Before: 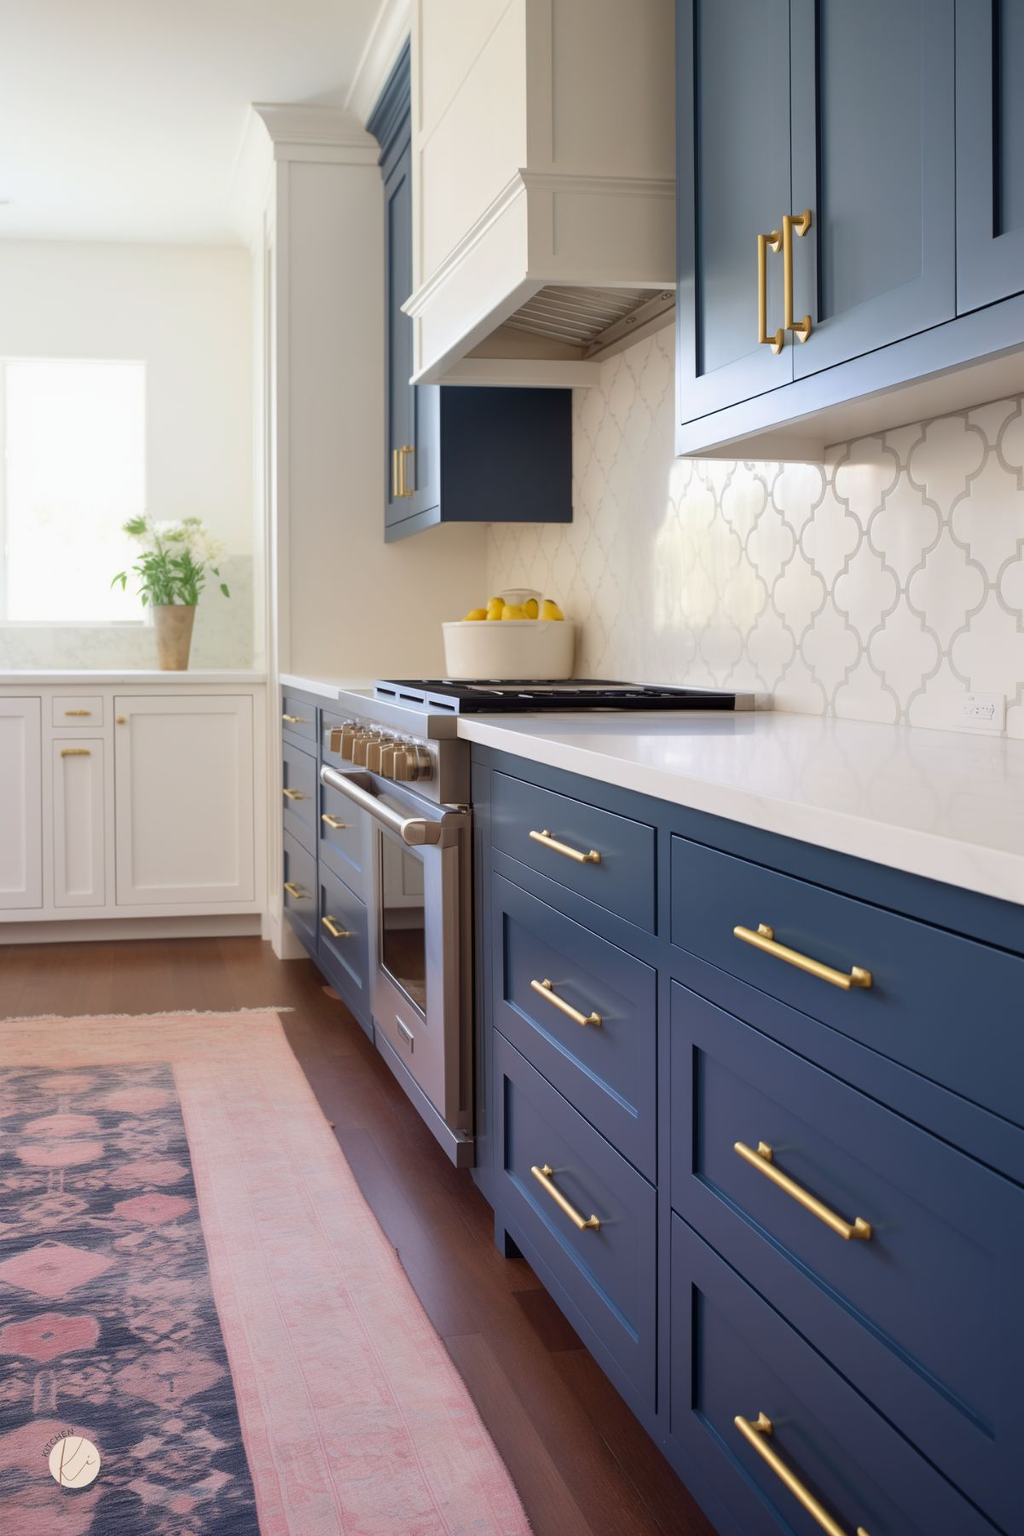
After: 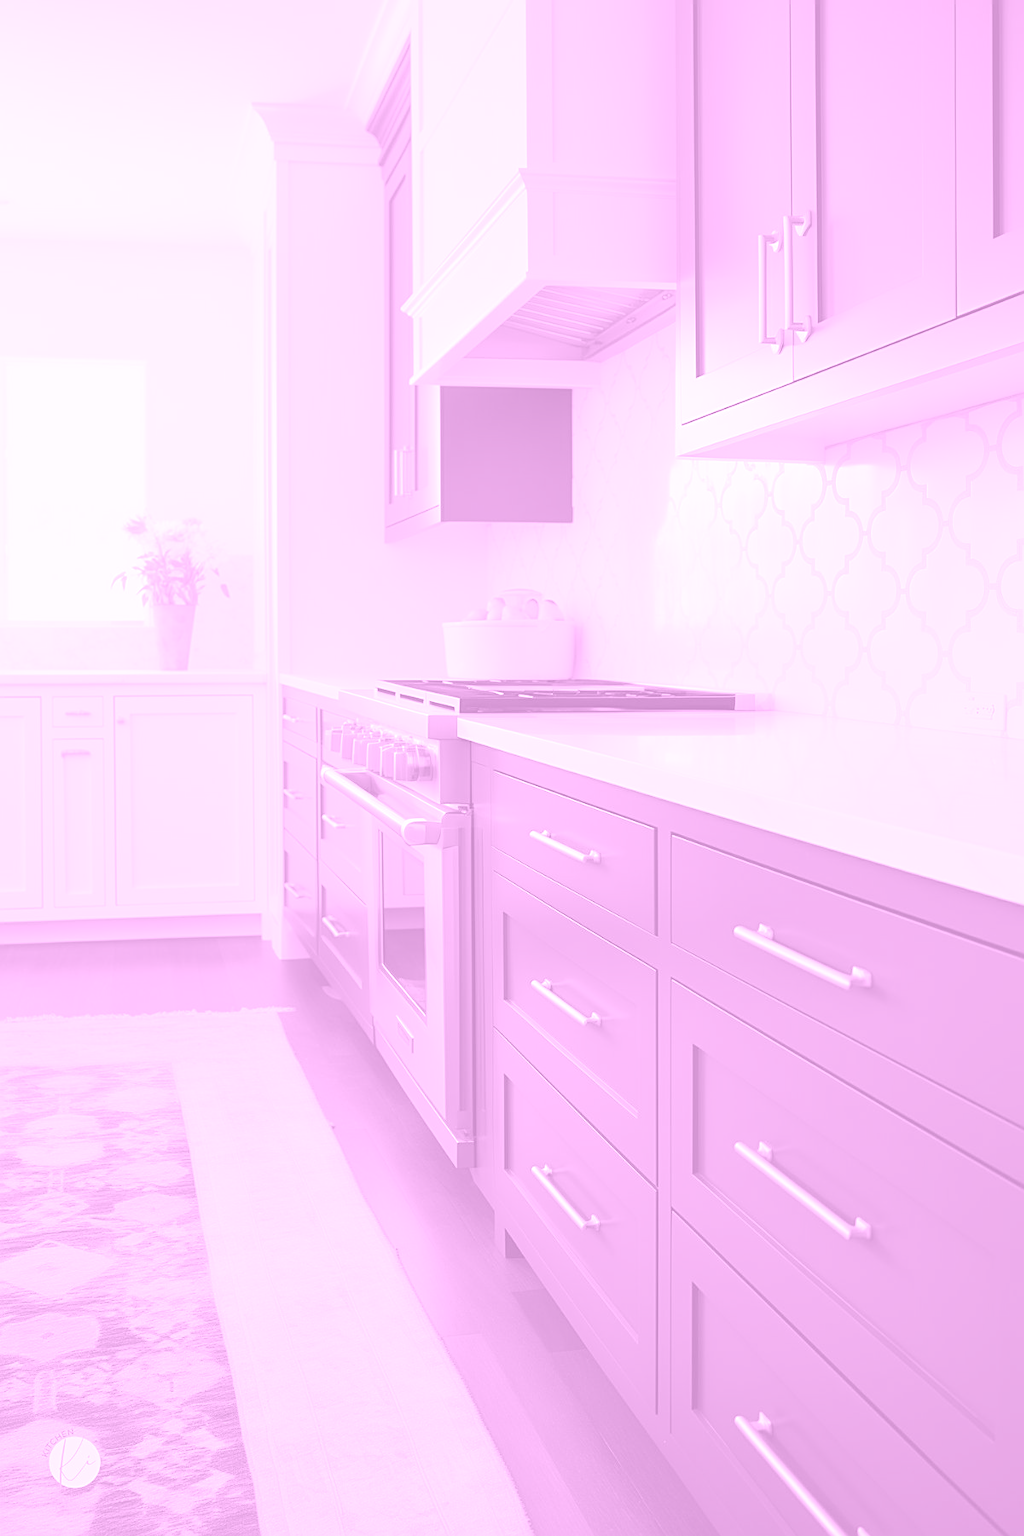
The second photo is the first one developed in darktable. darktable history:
exposure: black level correction 0, exposure 0.95 EV, compensate exposure bias true, compensate highlight preservation false
sharpen: on, module defaults
colorize: hue 331.2°, saturation 75%, source mix 30.28%, lightness 70.52%, version 1
tone equalizer: -7 EV 0.18 EV, -6 EV 0.12 EV, -5 EV 0.08 EV, -4 EV 0.04 EV, -2 EV -0.02 EV, -1 EV -0.04 EV, +0 EV -0.06 EV, luminance estimator HSV value / RGB max
